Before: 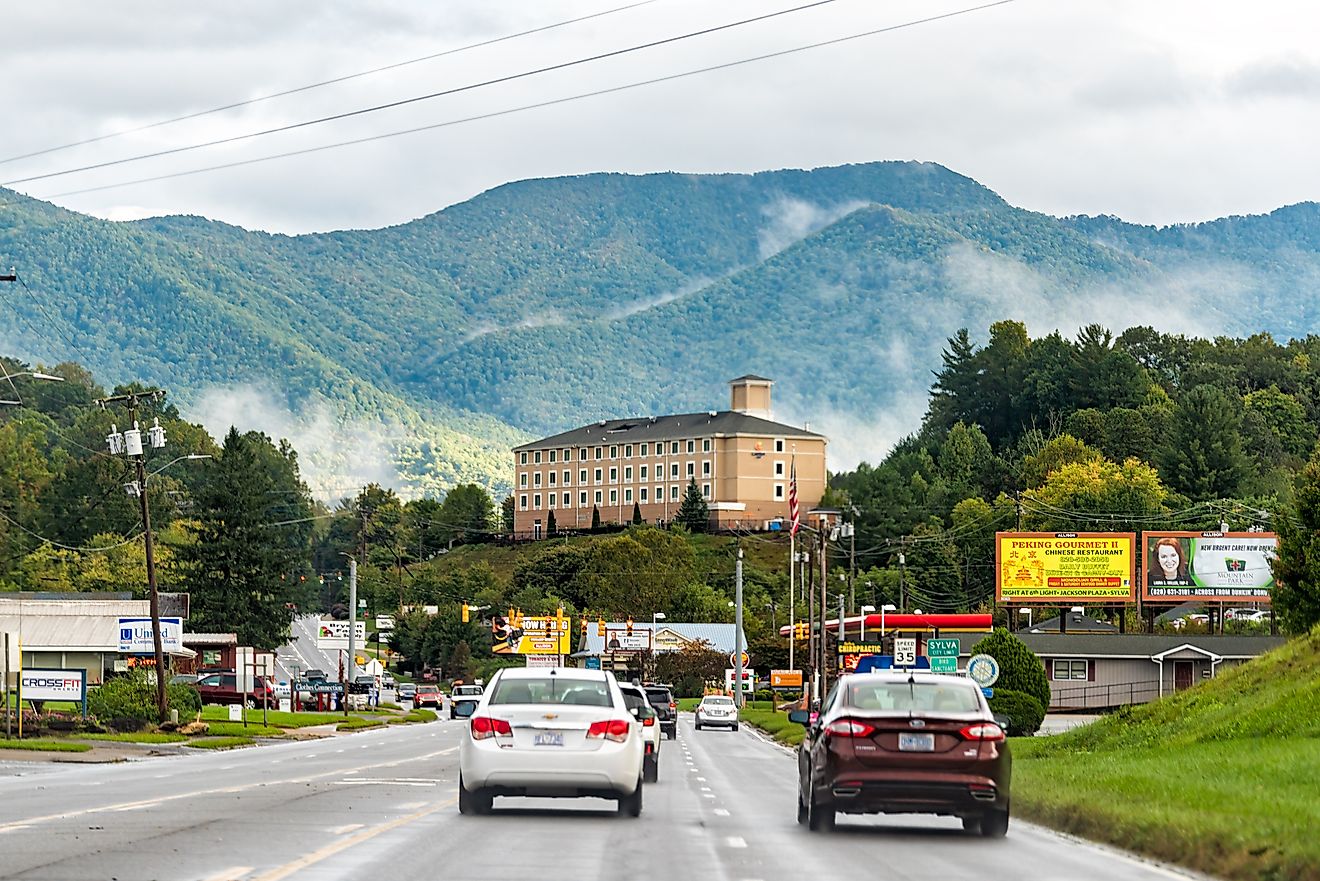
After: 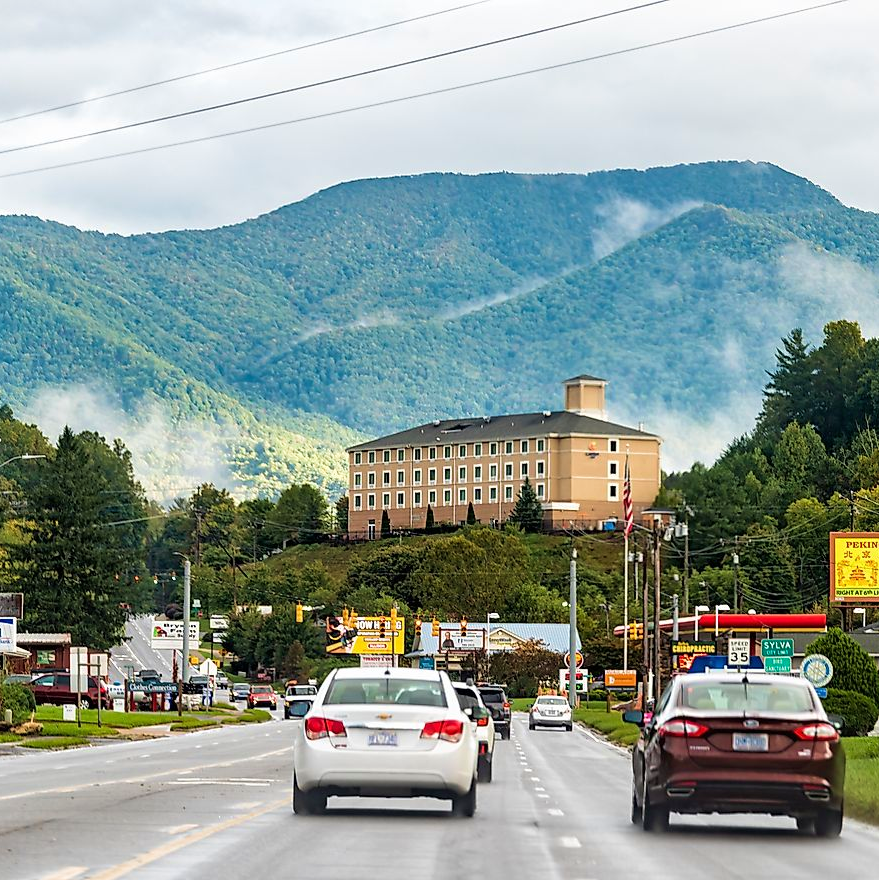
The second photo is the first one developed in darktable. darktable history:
velvia: on, module defaults
crop and rotate: left 12.648%, right 20.685%
